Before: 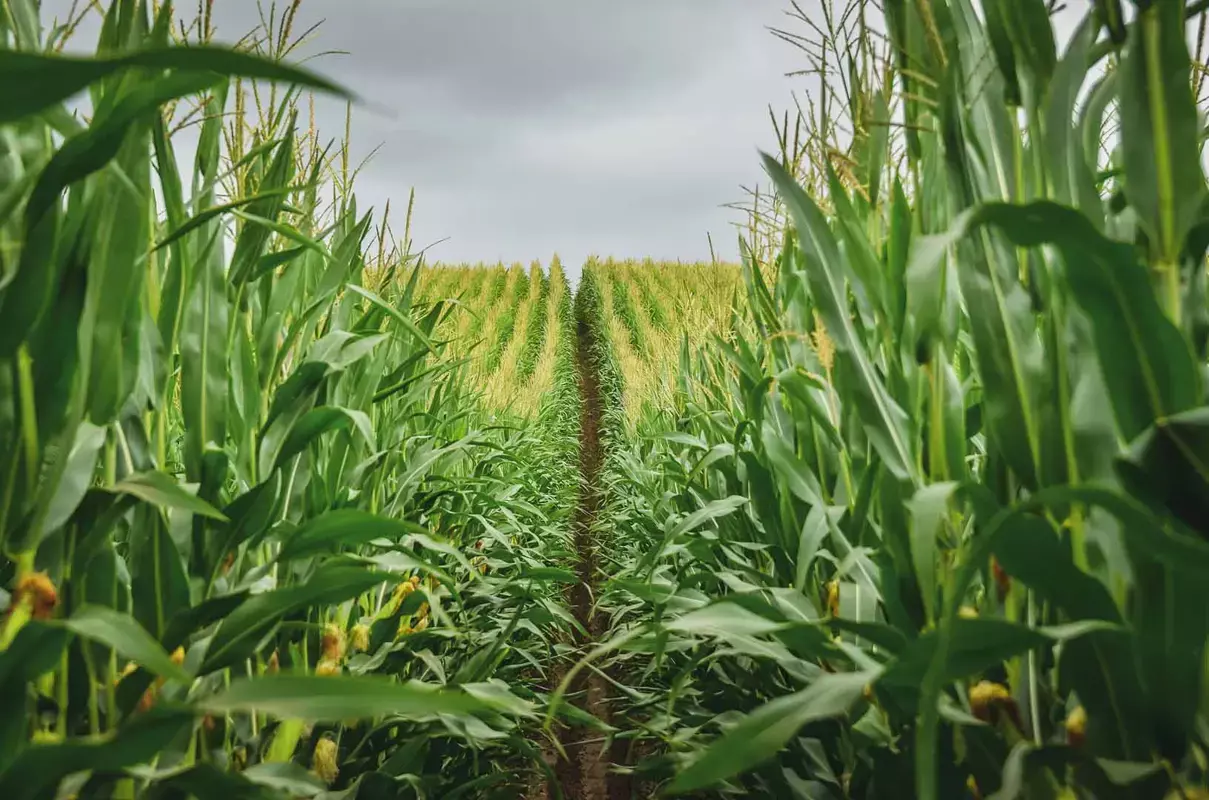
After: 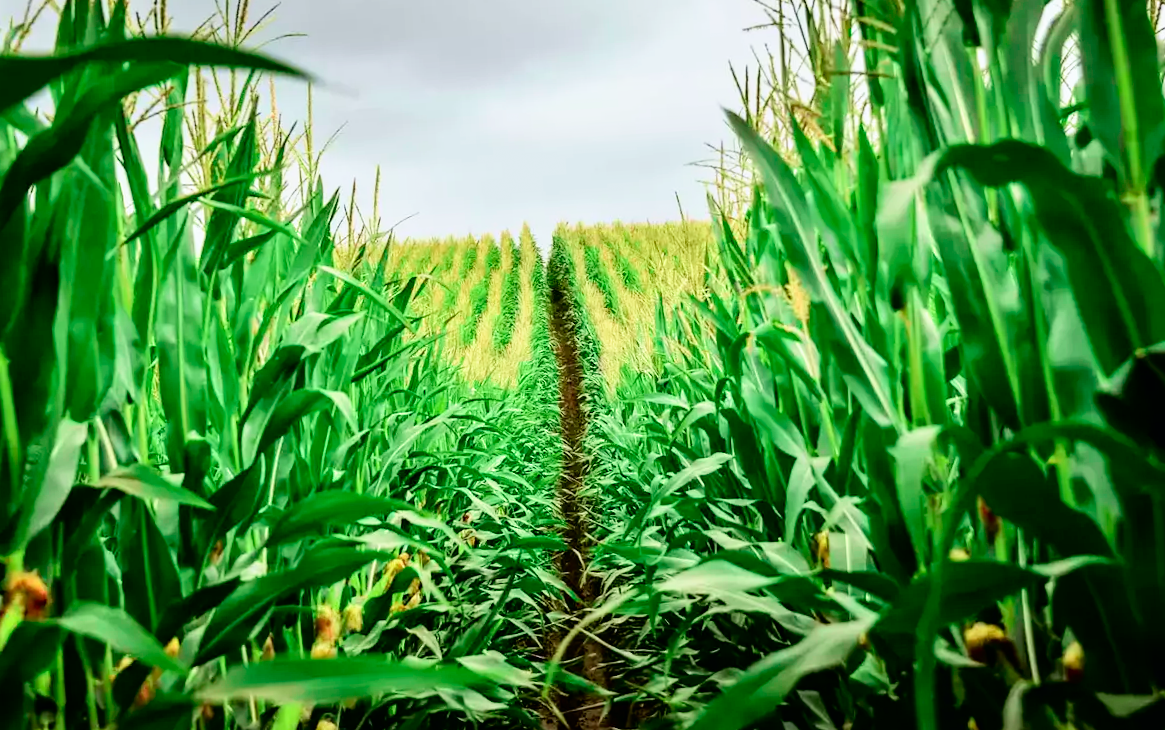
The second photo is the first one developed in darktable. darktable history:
filmic rgb: black relative exposure -8.7 EV, white relative exposure 2.7 EV, threshold 3 EV, target black luminance 0%, hardness 6.25, latitude 75%, contrast 1.325, highlights saturation mix -5%, preserve chrominance no, color science v5 (2021), iterations of high-quality reconstruction 0, enable highlight reconstruction true
rotate and perspective: rotation -3.52°, crop left 0.036, crop right 0.964, crop top 0.081, crop bottom 0.919
tone curve: curves: ch0 [(0, 0) (0.051, 0.027) (0.096, 0.071) (0.219, 0.248) (0.428, 0.52) (0.596, 0.713) (0.727, 0.823) (0.859, 0.924) (1, 1)]; ch1 [(0, 0) (0.1, 0.038) (0.318, 0.221) (0.413, 0.325) (0.443, 0.412) (0.483, 0.474) (0.503, 0.501) (0.516, 0.515) (0.548, 0.575) (0.561, 0.596) (0.594, 0.647) (0.666, 0.701) (1, 1)]; ch2 [(0, 0) (0.453, 0.435) (0.479, 0.476) (0.504, 0.5) (0.52, 0.526) (0.557, 0.585) (0.583, 0.608) (0.824, 0.815) (1, 1)], color space Lab, independent channels, preserve colors none
